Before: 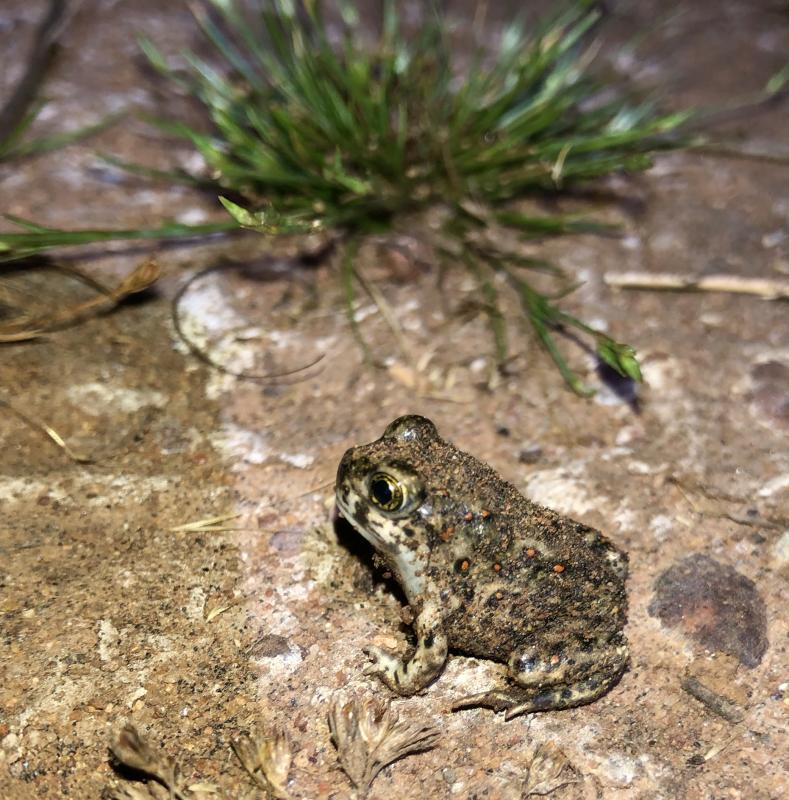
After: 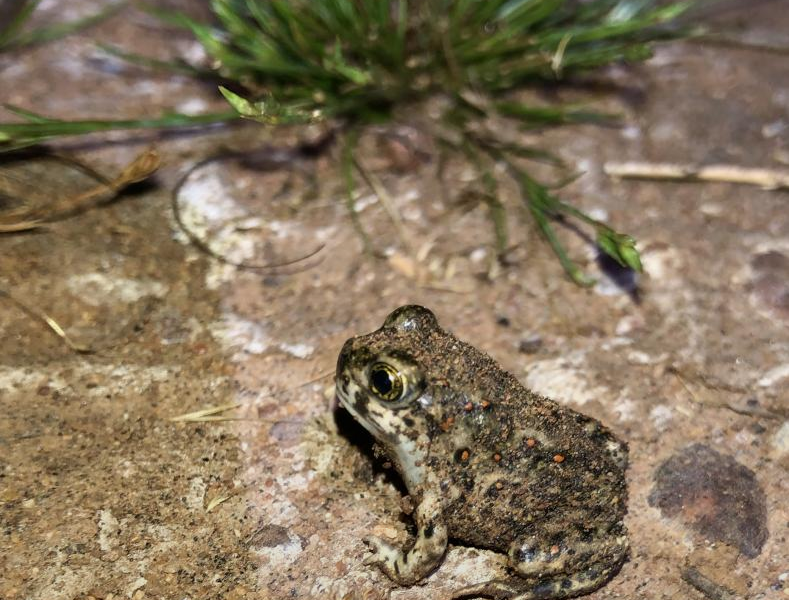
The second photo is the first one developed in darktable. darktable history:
graduated density: rotation -180°, offset 24.95
crop: top 13.819%, bottom 11.169%
